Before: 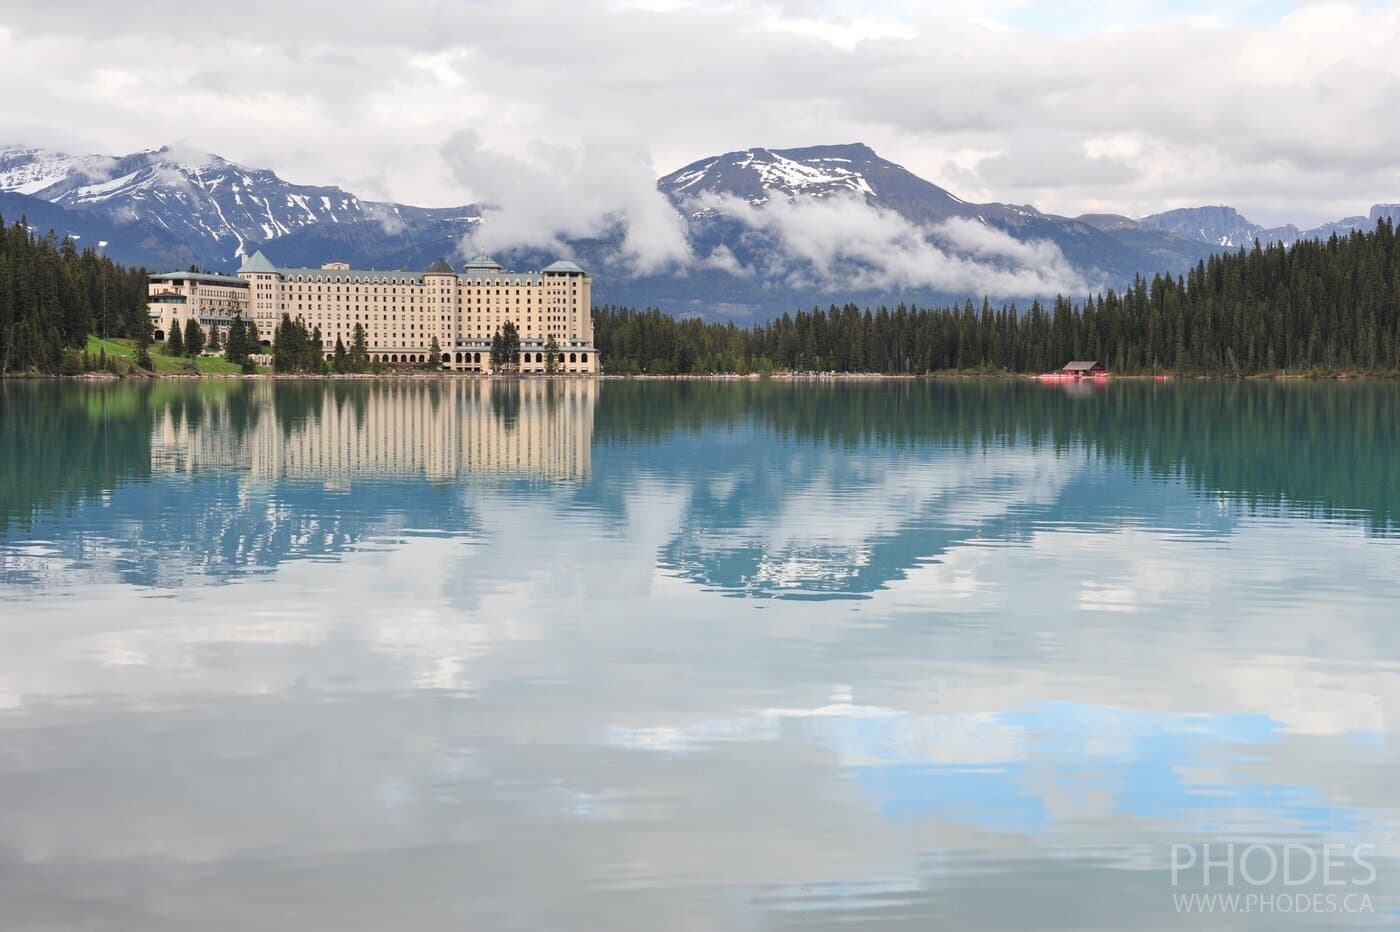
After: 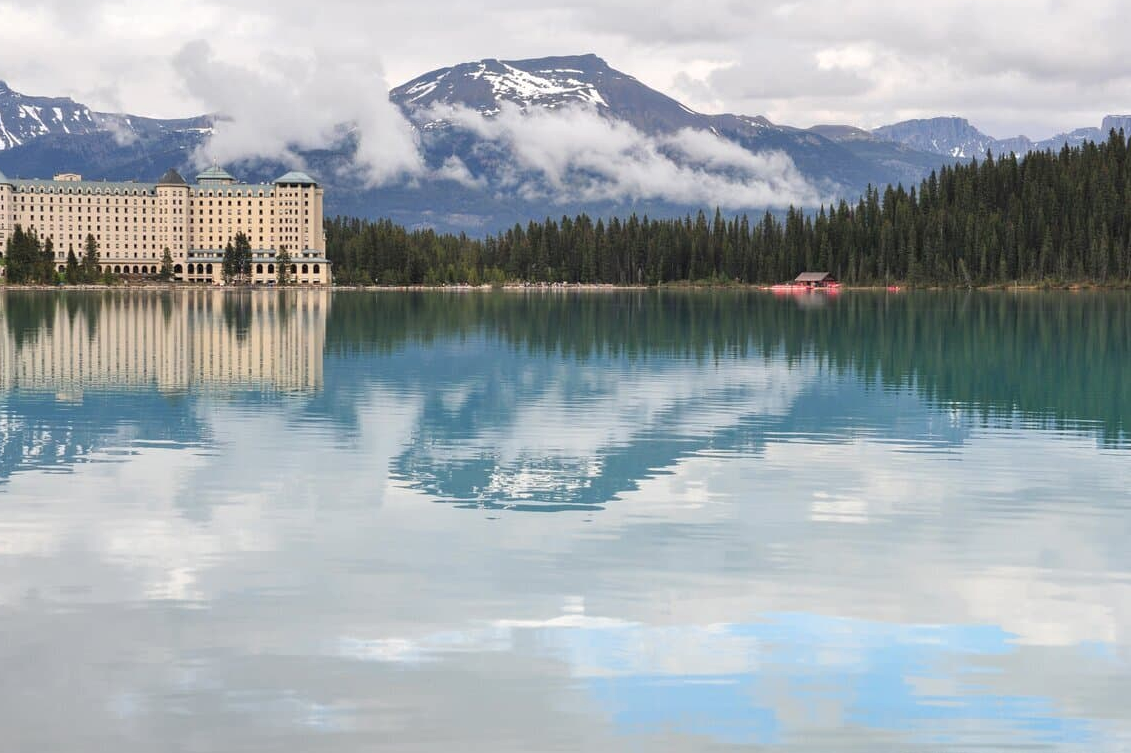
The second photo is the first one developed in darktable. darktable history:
crop: left 19.159%, top 9.58%, bottom 9.58%
local contrast: highlights 100%, shadows 100%, detail 120%, midtone range 0.2
